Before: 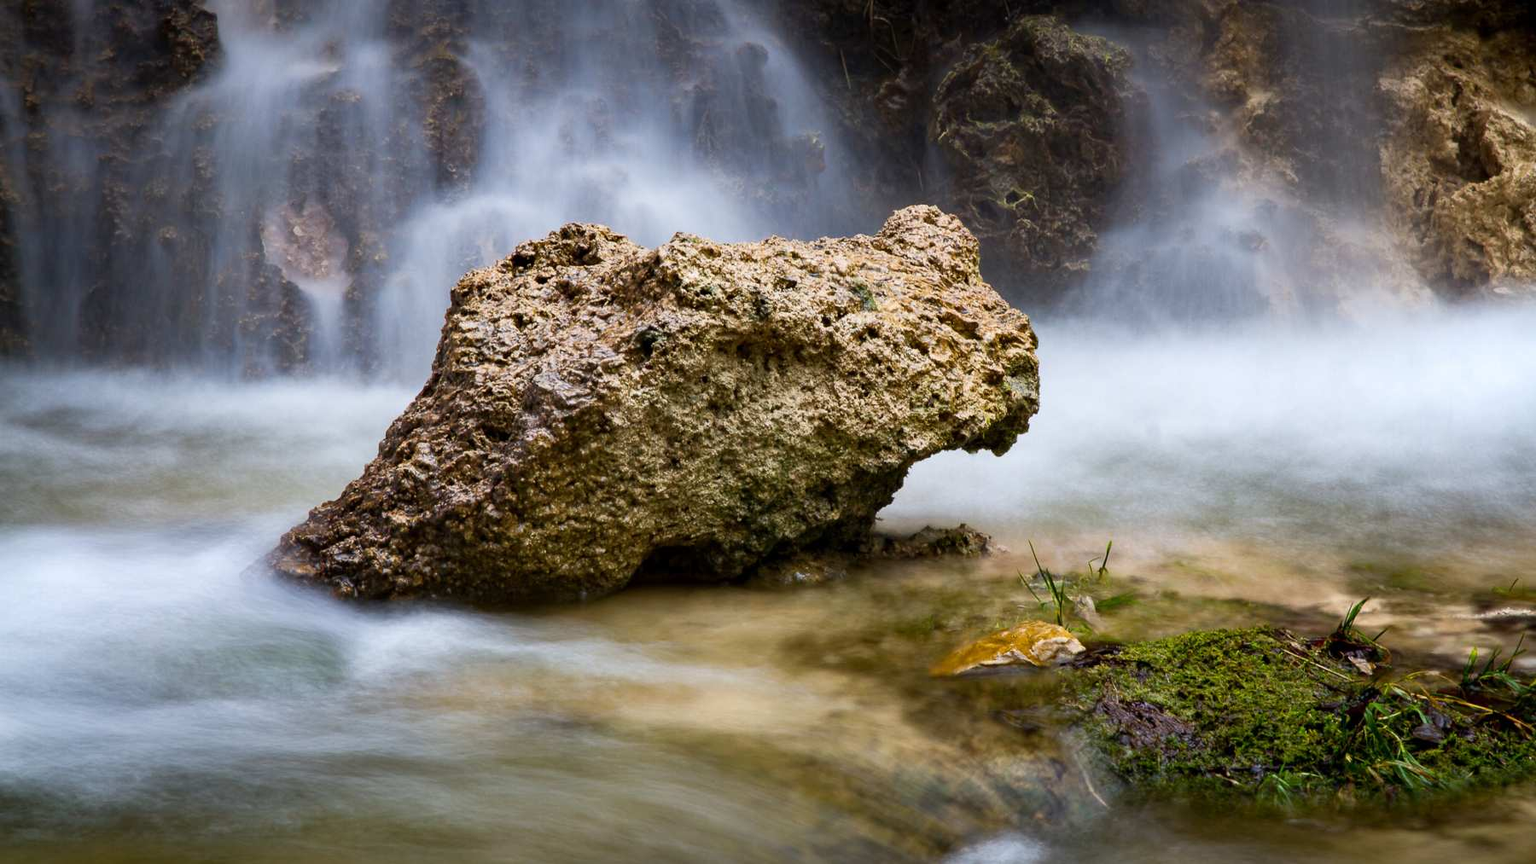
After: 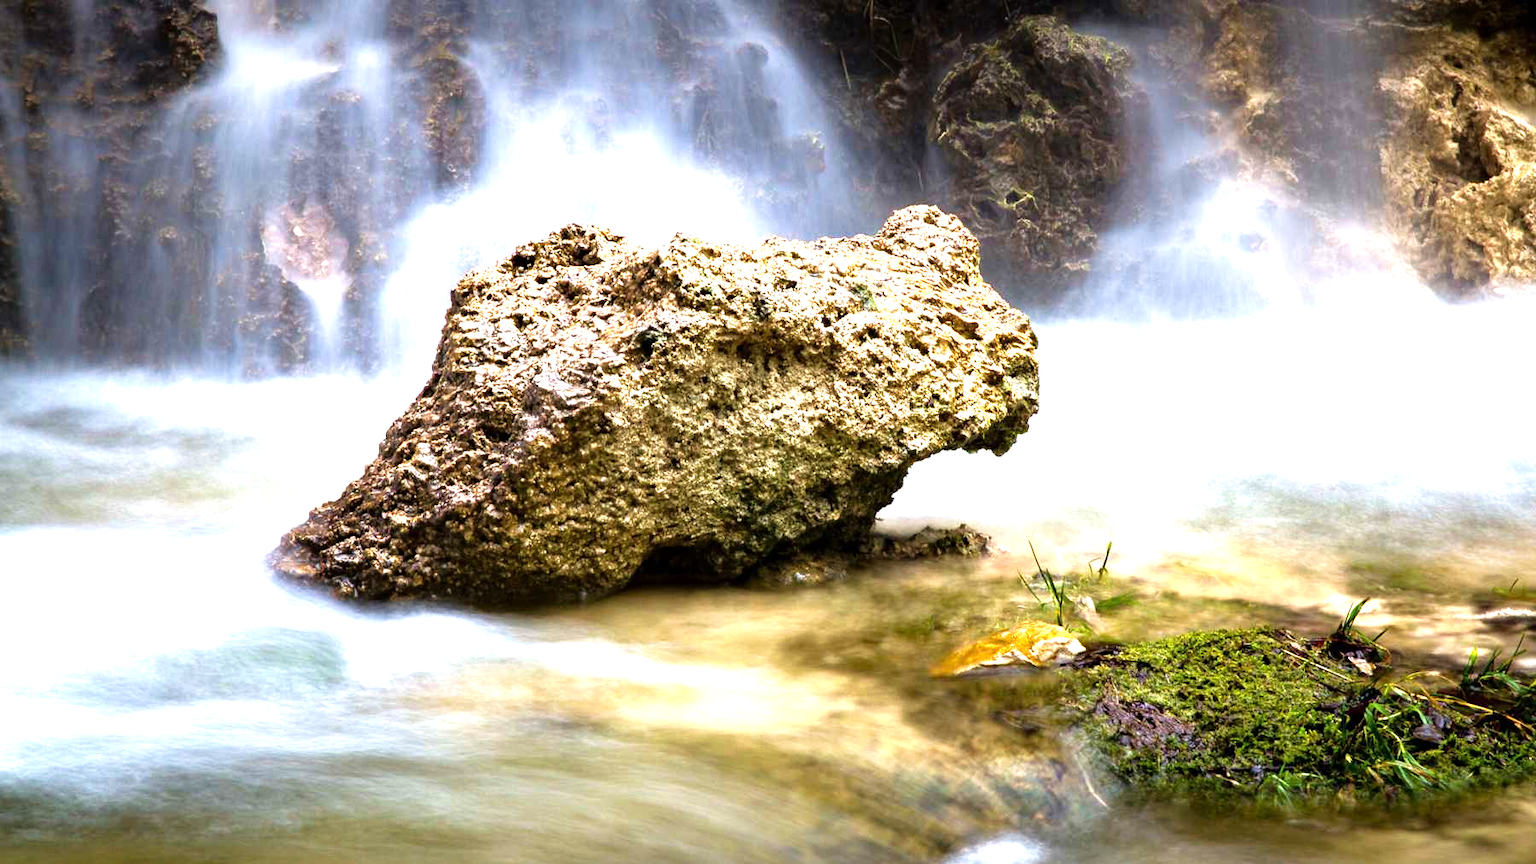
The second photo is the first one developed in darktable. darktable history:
velvia: strength 15.3%
exposure: exposure 0.773 EV, compensate highlight preservation false
tone equalizer: -8 EV -0.772 EV, -7 EV -0.685 EV, -6 EV -0.618 EV, -5 EV -0.416 EV, -3 EV 0.404 EV, -2 EV 0.6 EV, -1 EV 0.687 EV, +0 EV 0.73 EV
